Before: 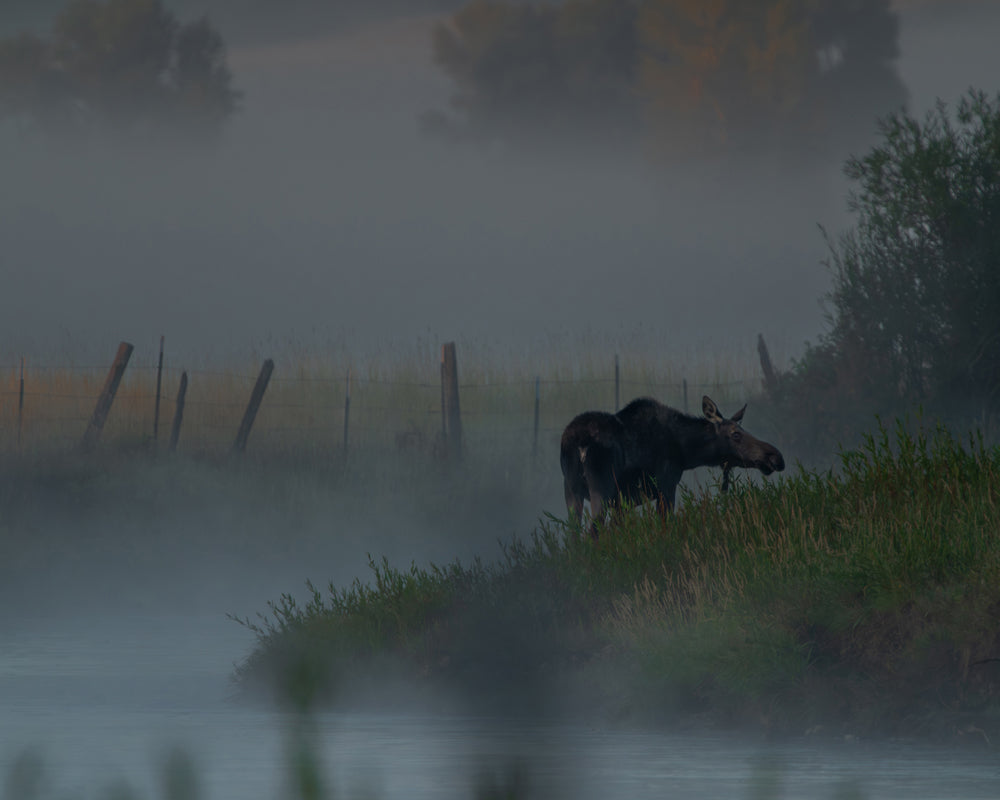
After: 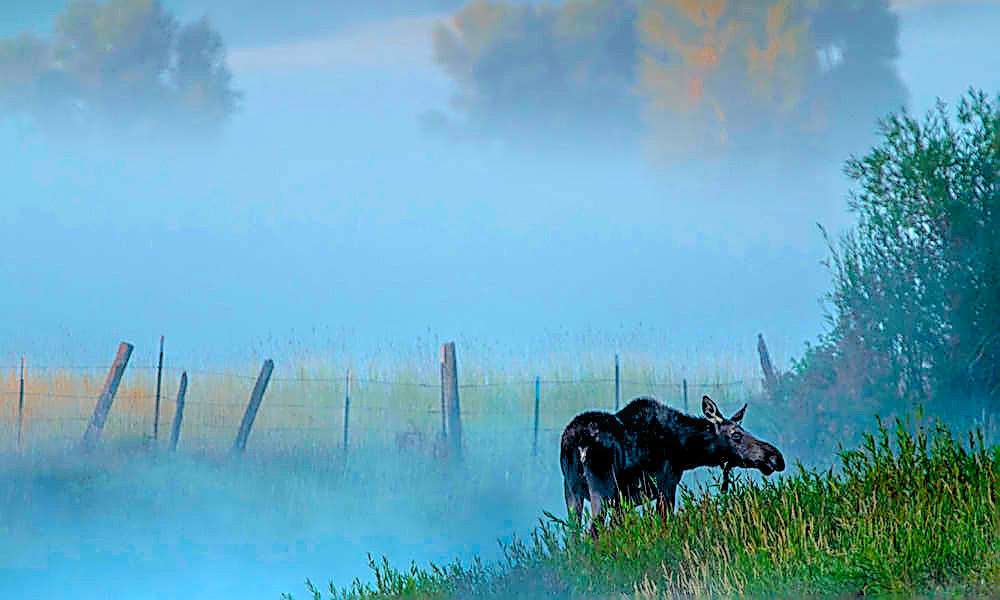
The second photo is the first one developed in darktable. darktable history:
levels: levels [0.036, 0.364, 0.827]
exposure: black level correction 0, exposure 1.2 EV, compensate exposure bias true, compensate highlight preservation false
filmic rgb: black relative exposure -7.75 EV, white relative exposure 4.36 EV, threshold 3 EV, target black luminance 0%, hardness 3.76, latitude 50.79%, contrast 1.075, highlights saturation mix 8.78%, shadows ↔ highlights balance -0.234%, color science v5 (2021), contrast in shadows safe, contrast in highlights safe, enable highlight reconstruction true
color balance rgb: perceptual saturation grading › global saturation 40.661%, perceptual saturation grading › highlights -25.087%, perceptual saturation grading › mid-tones 34.519%, perceptual saturation grading › shadows 34.777%, global vibrance 20%
sharpen: amount 1.85
color correction: highlights a* -10.59, highlights b* -19.21
crop: bottom 24.987%
local contrast: on, module defaults
